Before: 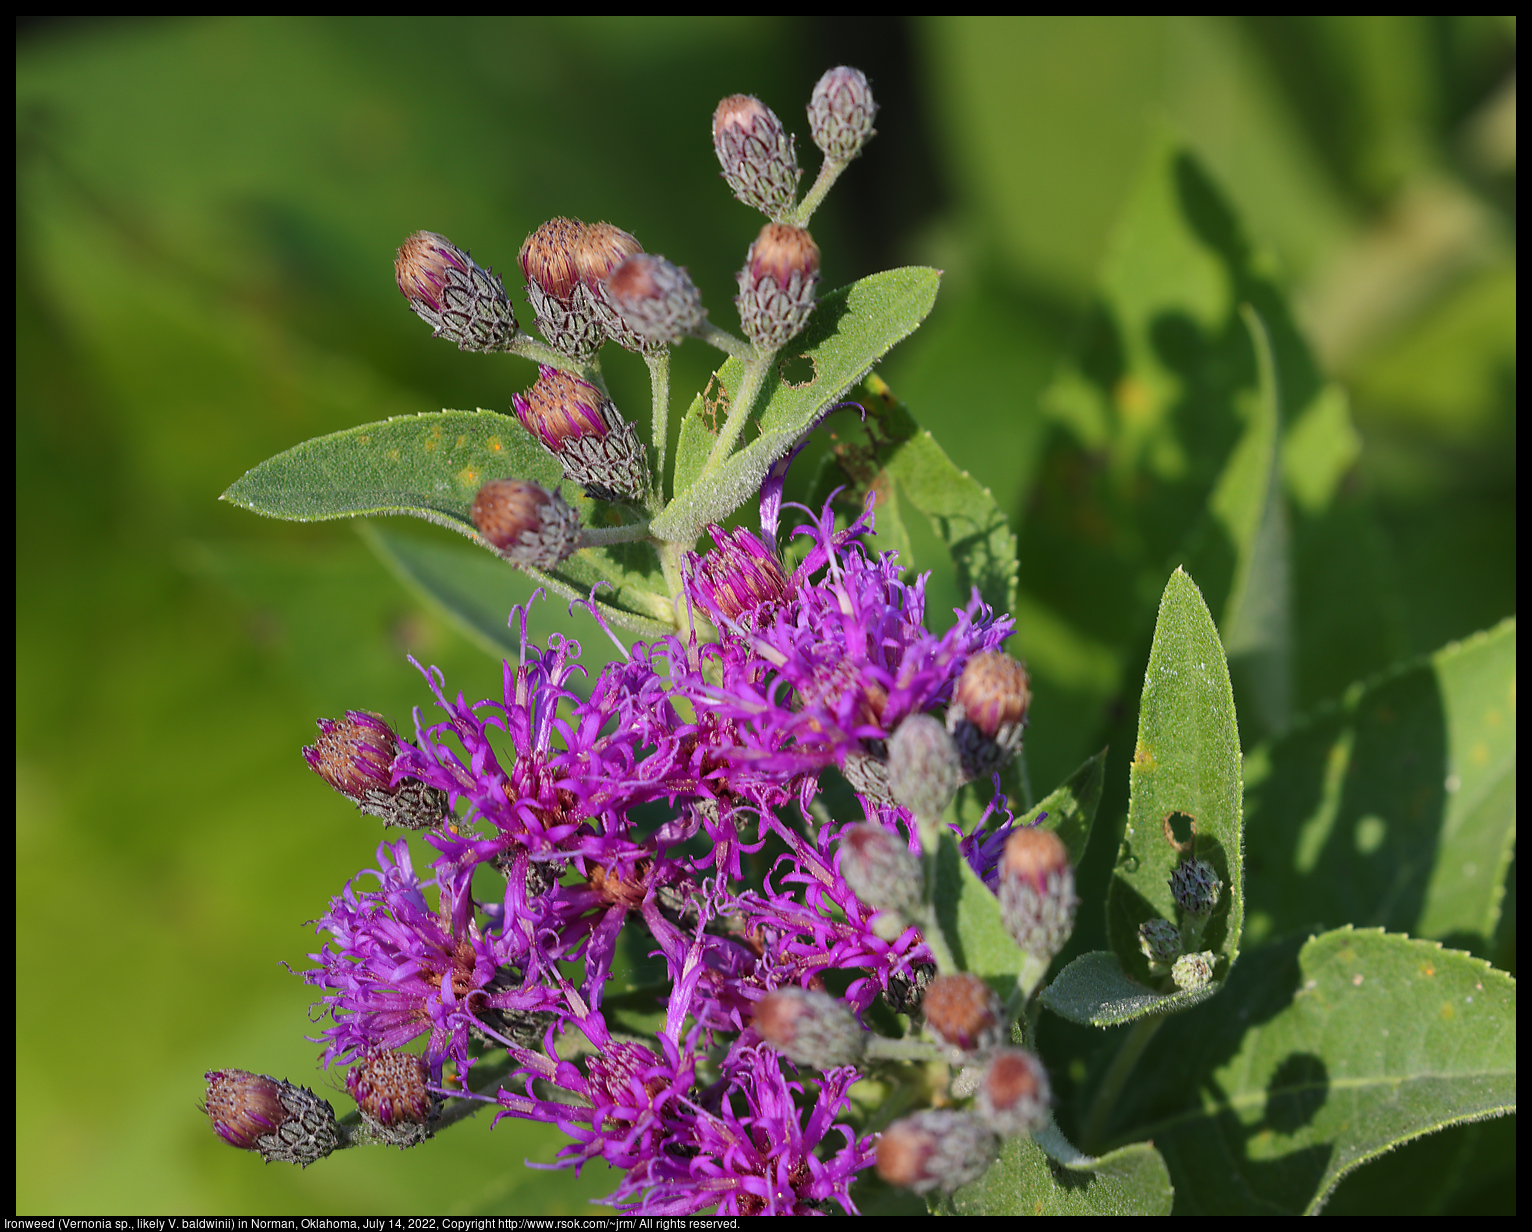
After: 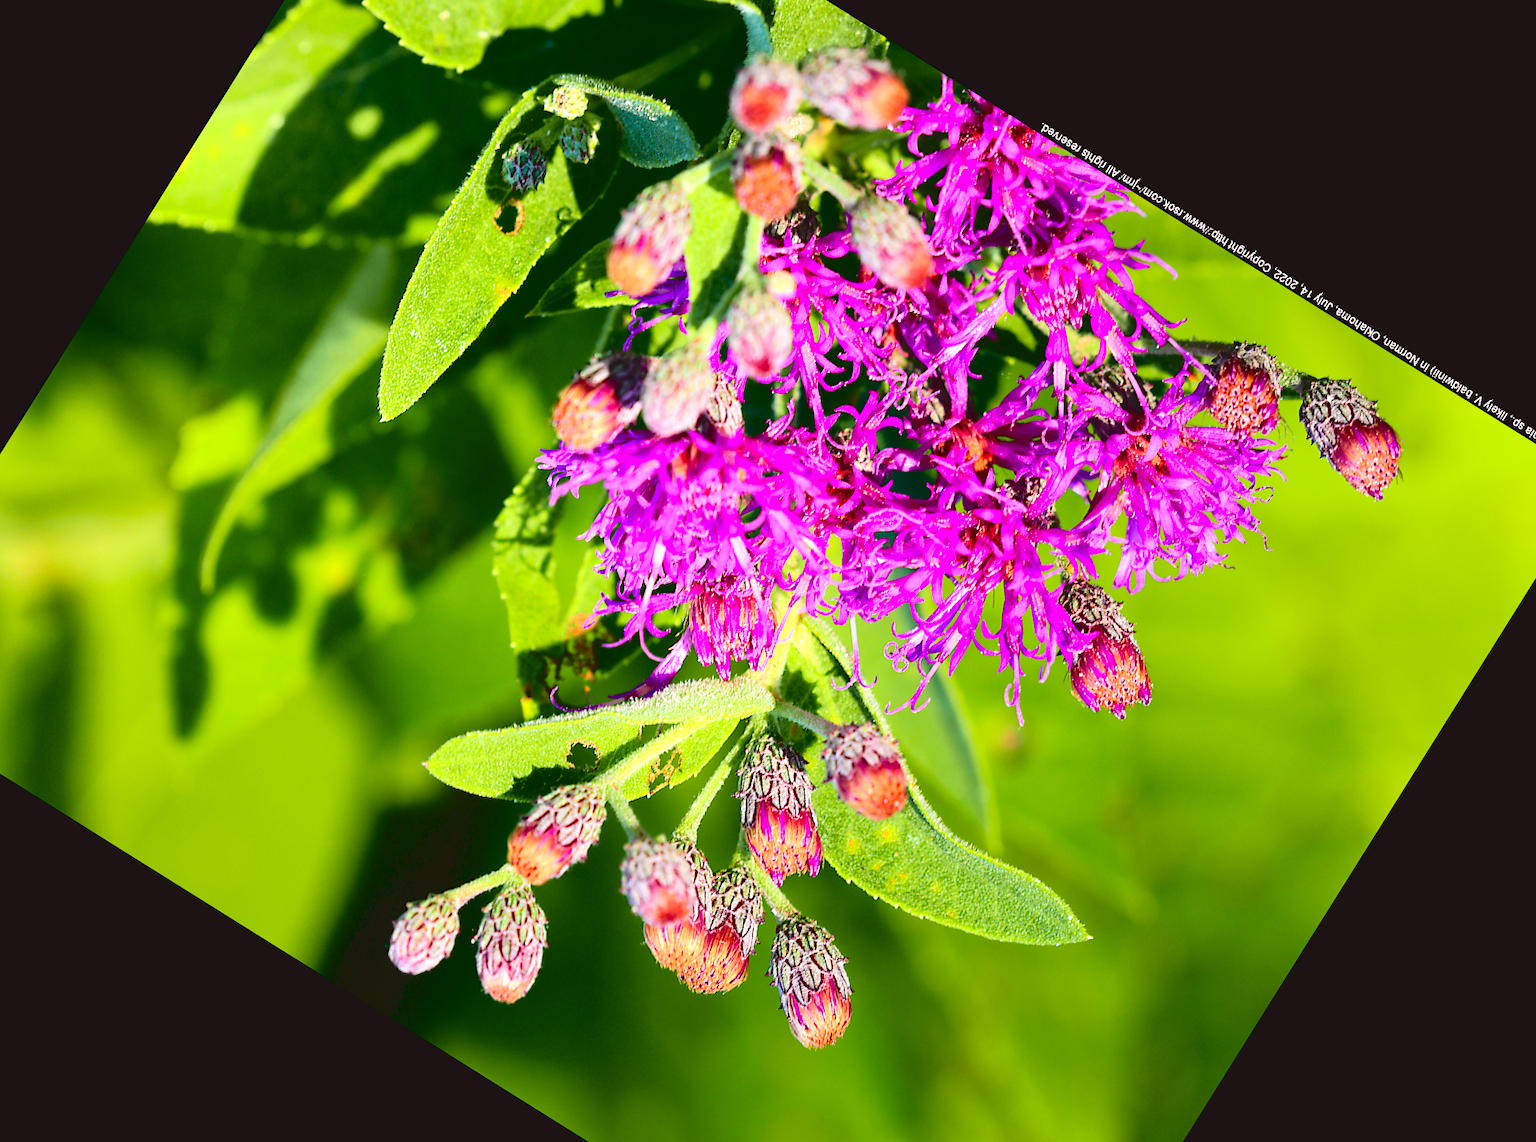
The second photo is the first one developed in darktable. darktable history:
crop and rotate: angle 147.97°, left 9.192%, top 15.572%, right 4.468%, bottom 16.912%
contrast brightness saturation: brightness -0.255, saturation 0.202
base curve: curves: ch0 [(0, 0.024) (0.055, 0.065) (0.121, 0.166) (0.236, 0.319) (0.693, 0.726) (1, 1)]
velvia: on, module defaults
tone curve: curves: ch0 [(0, 0.012) (0.144, 0.137) (0.326, 0.386) (0.489, 0.573) (0.656, 0.763) (0.849, 0.902) (1, 0.974)]; ch1 [(0, 0) (0.366, 0.367) (0.475, 0.453) (0.487, 0.501) (0.519, 0.527) (0.544, 0.579) (0.562, 0.619) (0.622, 0.694) (1, 1)]; ch2 [(0, 0) (0.333, 0.346) (0.375, 0.375) (0.424, 0.43) (0.476, 0.492) (0.502, 0.503) (0.533, 0.541) (0.572, 0.615) (0.605, 0.656) (0.641, 0.709) (1, 1)], color space Lab, independent channels, preserve colors none
exposure: black level correction 0, exposure 1.105 EV, compensate exposure bias true, compensate highlight preservation false
